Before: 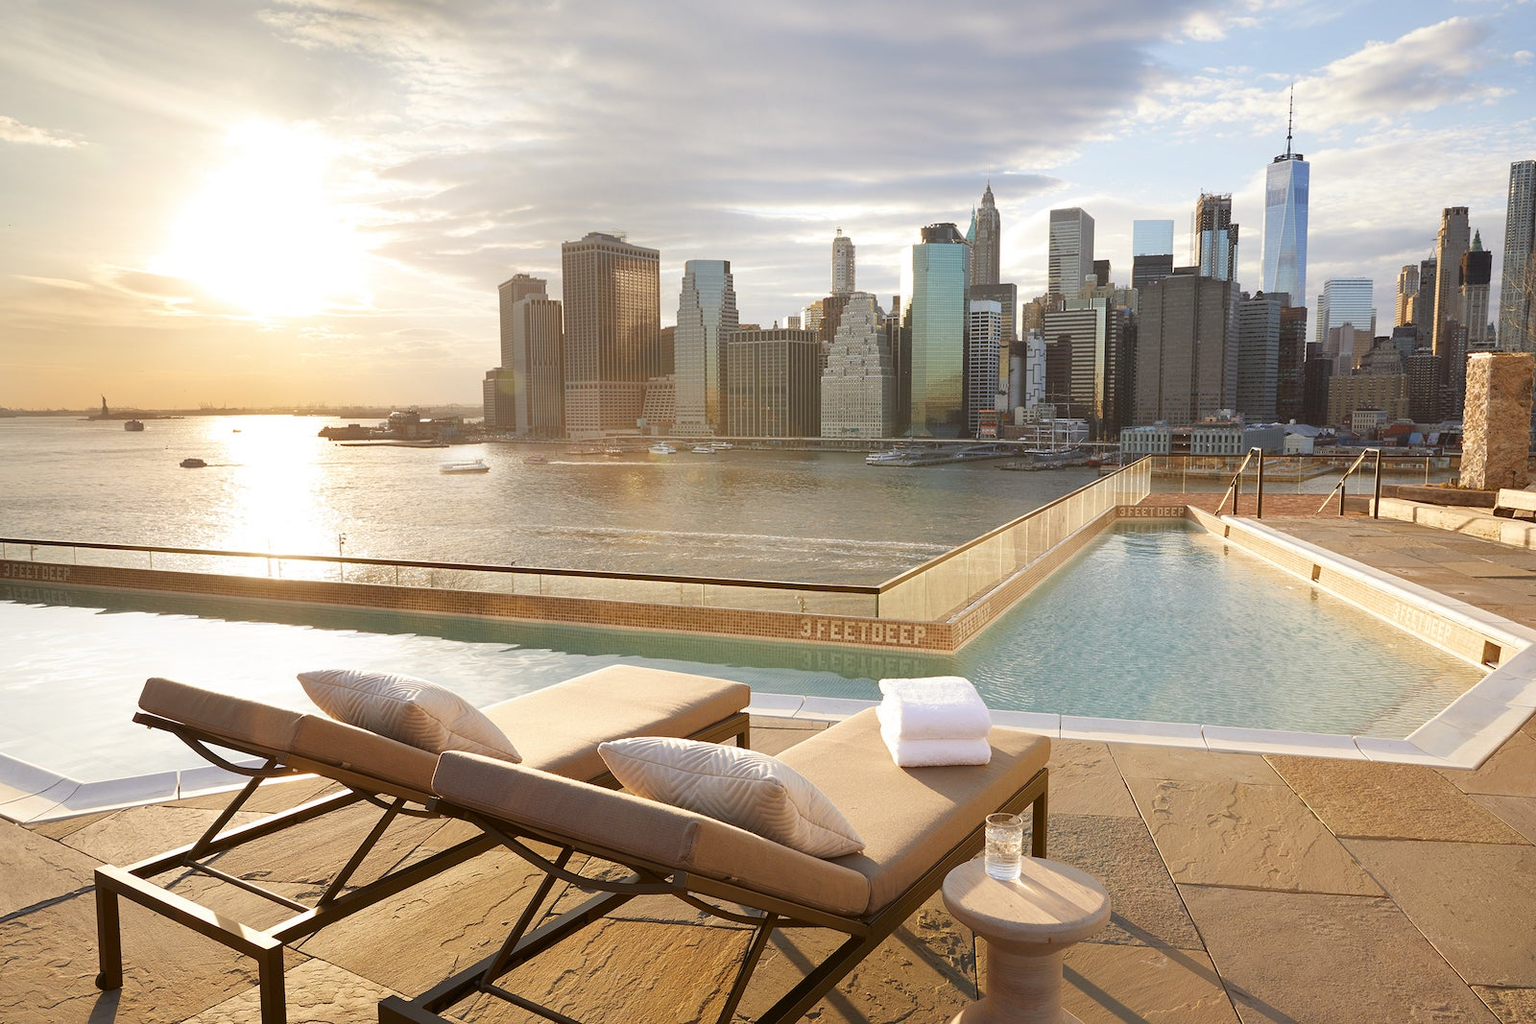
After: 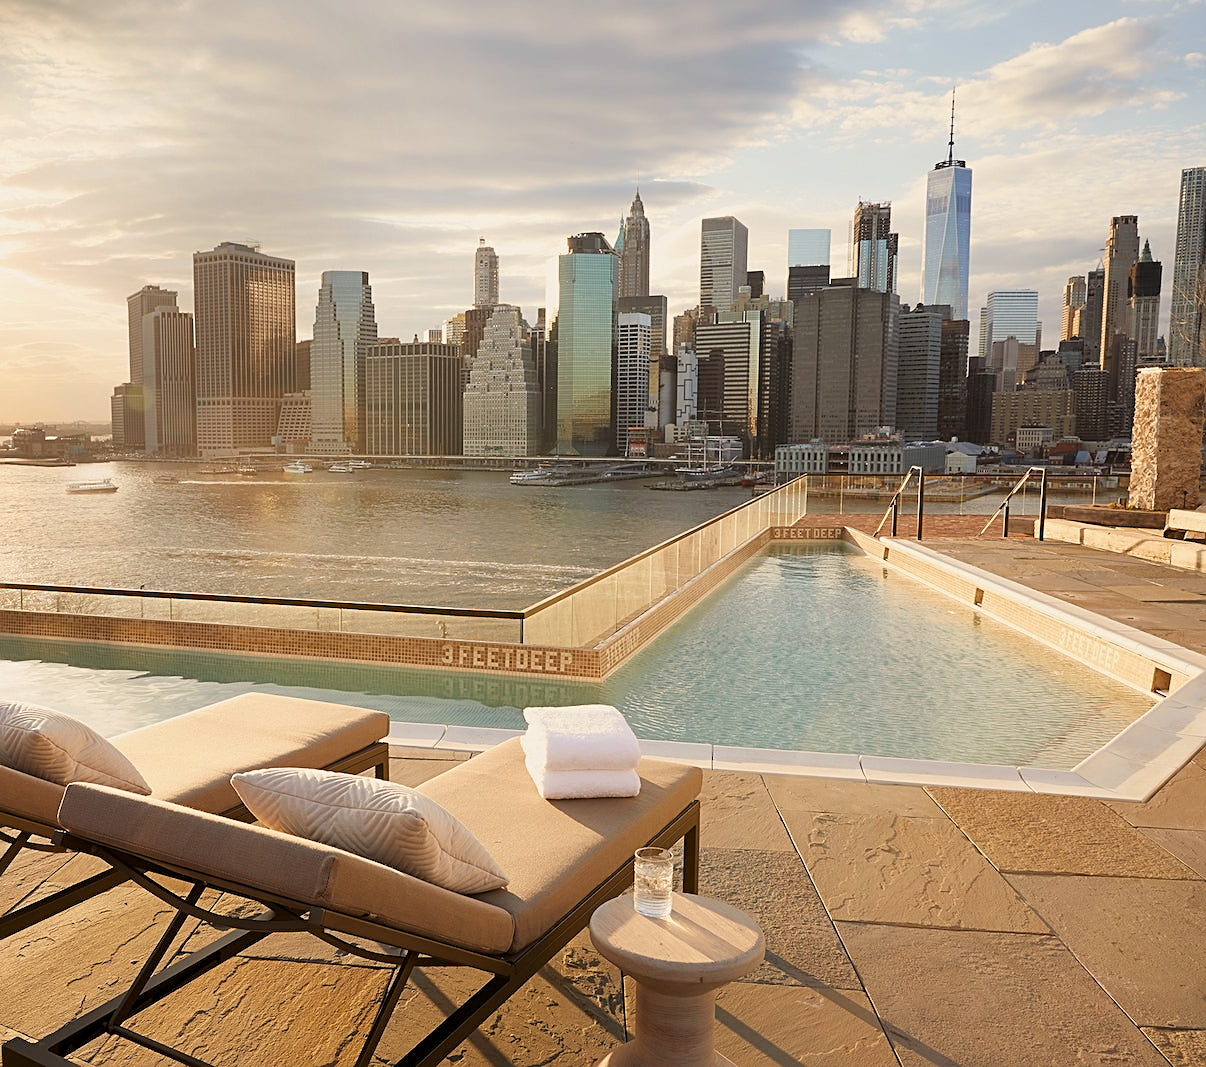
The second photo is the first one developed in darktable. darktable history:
white balance: red 1.045, blue 0.932
levels: levels [0.031, 0.5, 0.969]
filmic rgb: black relative exposure -14.19 EV, white relative exposure 3.39 EV, hardness 7.89, preserve chrominance max RGB
crop and rotate: left 24.6%
sharpen: on, module defaults
